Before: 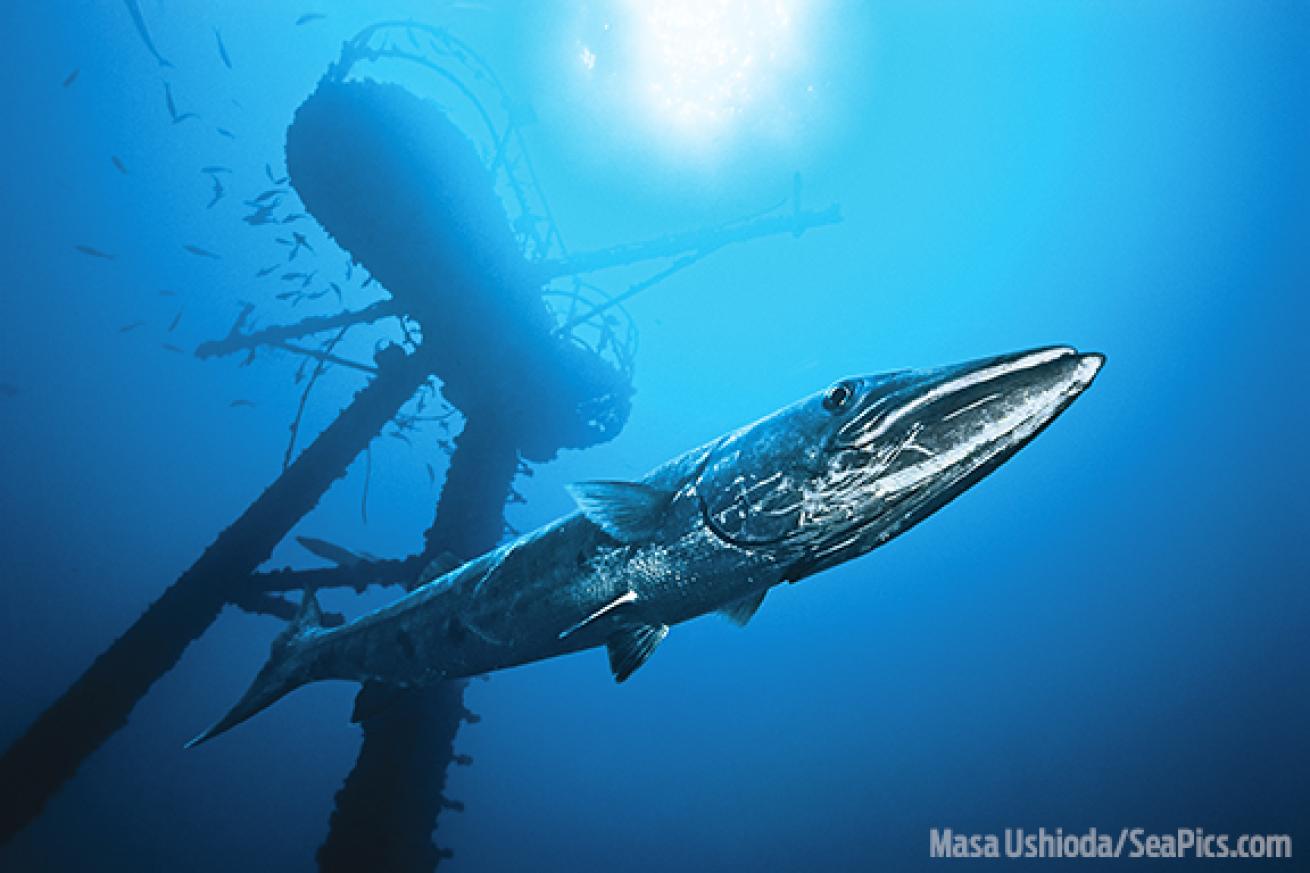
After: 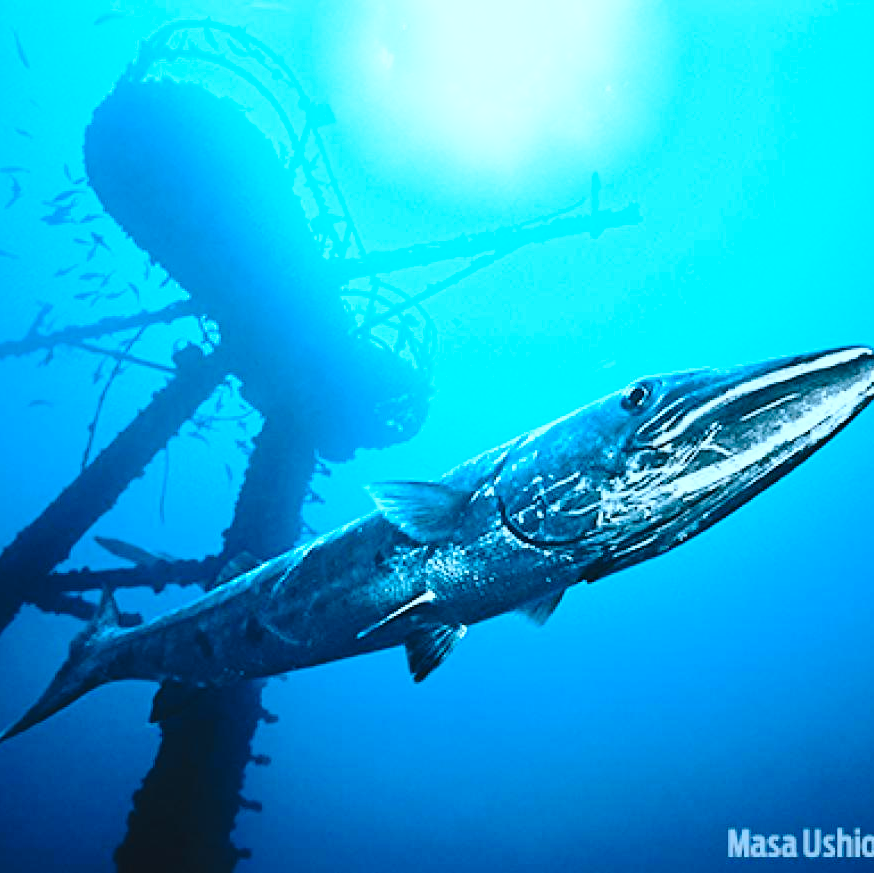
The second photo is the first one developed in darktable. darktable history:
base curve: curves: ch0 [(0, 0) (0.028, 0.03) (0.121, 0.232) (0.46, 0.748) (0.859, 0.968) (1, 1)], preserve colors none
color correction: highlights a* -9.81, highlights b* -21.84
crop and rotate: left 15.44%, right 17.821%
